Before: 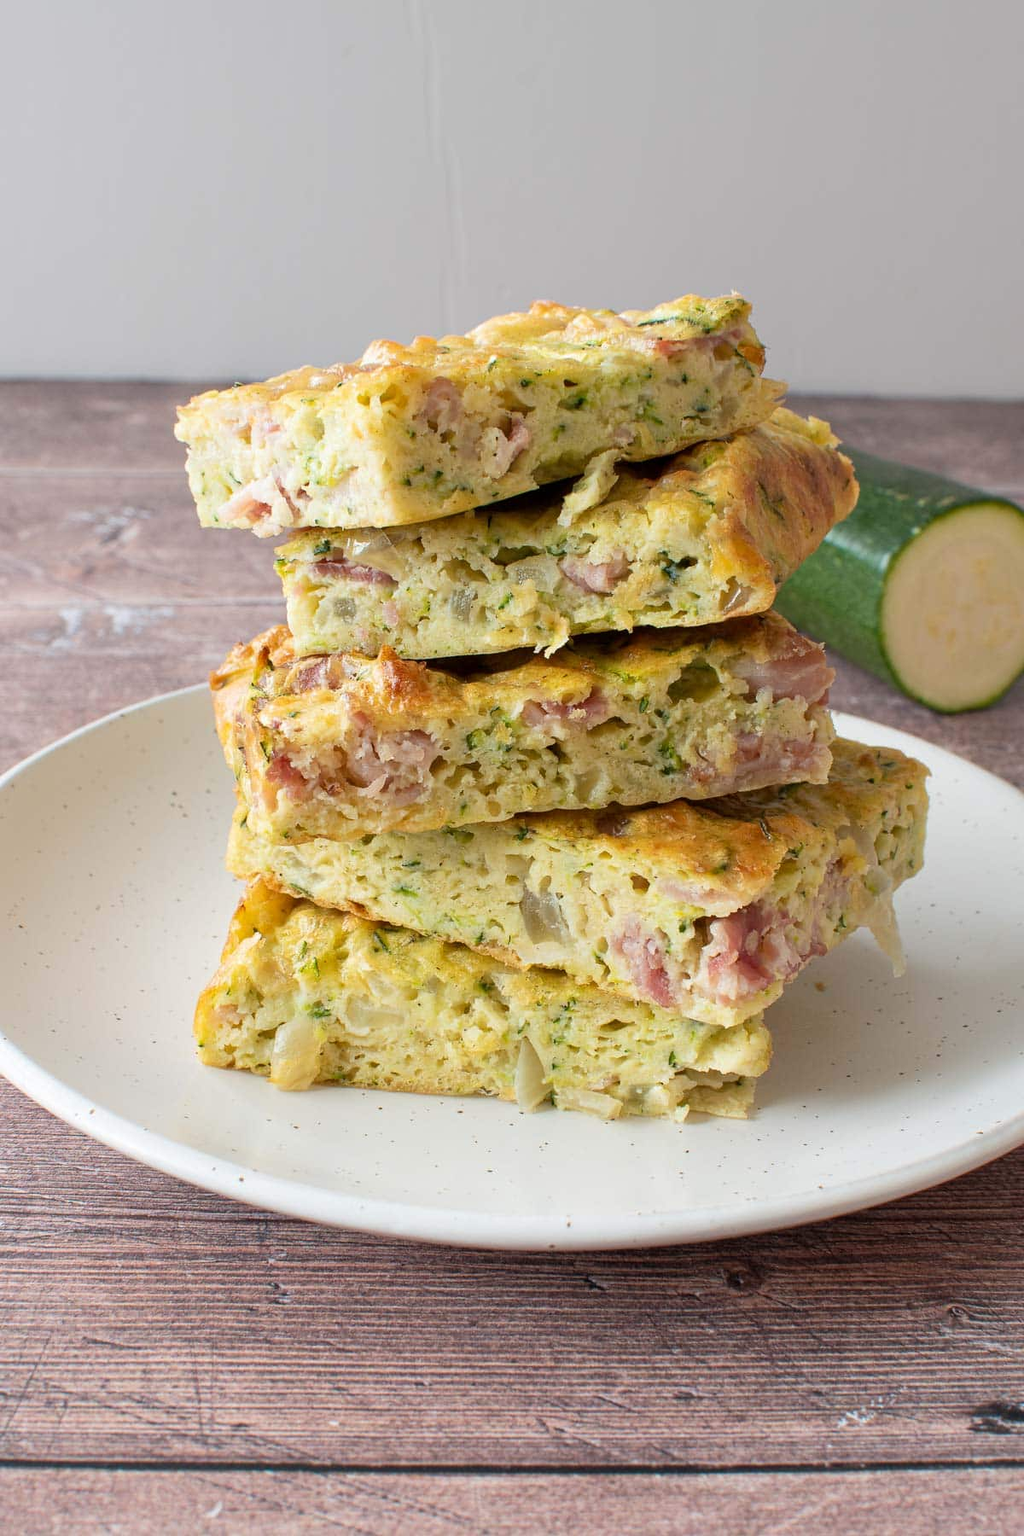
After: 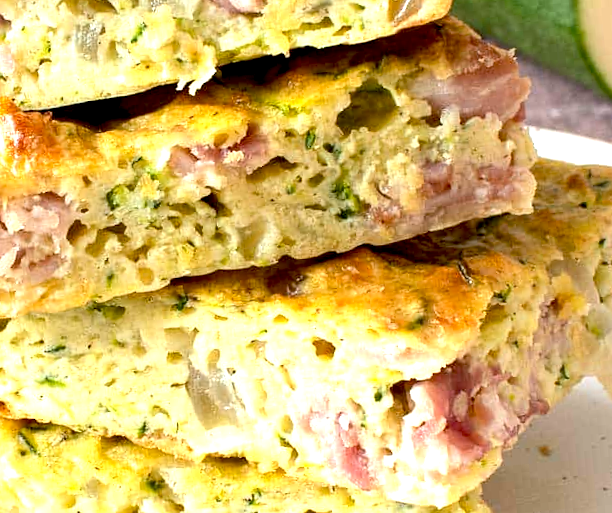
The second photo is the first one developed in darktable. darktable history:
tone equalizer: -8 EV -0.417 EV, -7 EV -0.389 EV, -6 EV -0.333 EV, -5 EV -0.222 EV, -3 EV 0.222 EV, -2 EV 0.333 EV, -1 EV 0.389 EV, +0 EV 0.417 EV, edges refinement/feathering 500, mask exposure compensation -1.57 EV, preserve details no
exposure: black level correction 0.012, exposure 0.7 EV, compensate exposure bias true, compensate highlight preservation false
crop: left 36.607%, top 34.735%, right 13.146%, bottom 30.611%
rotate and perspective: rotation -5°, crop left 0.05, crop right 0.952, crop top 0.11, crop bottom 0.89
